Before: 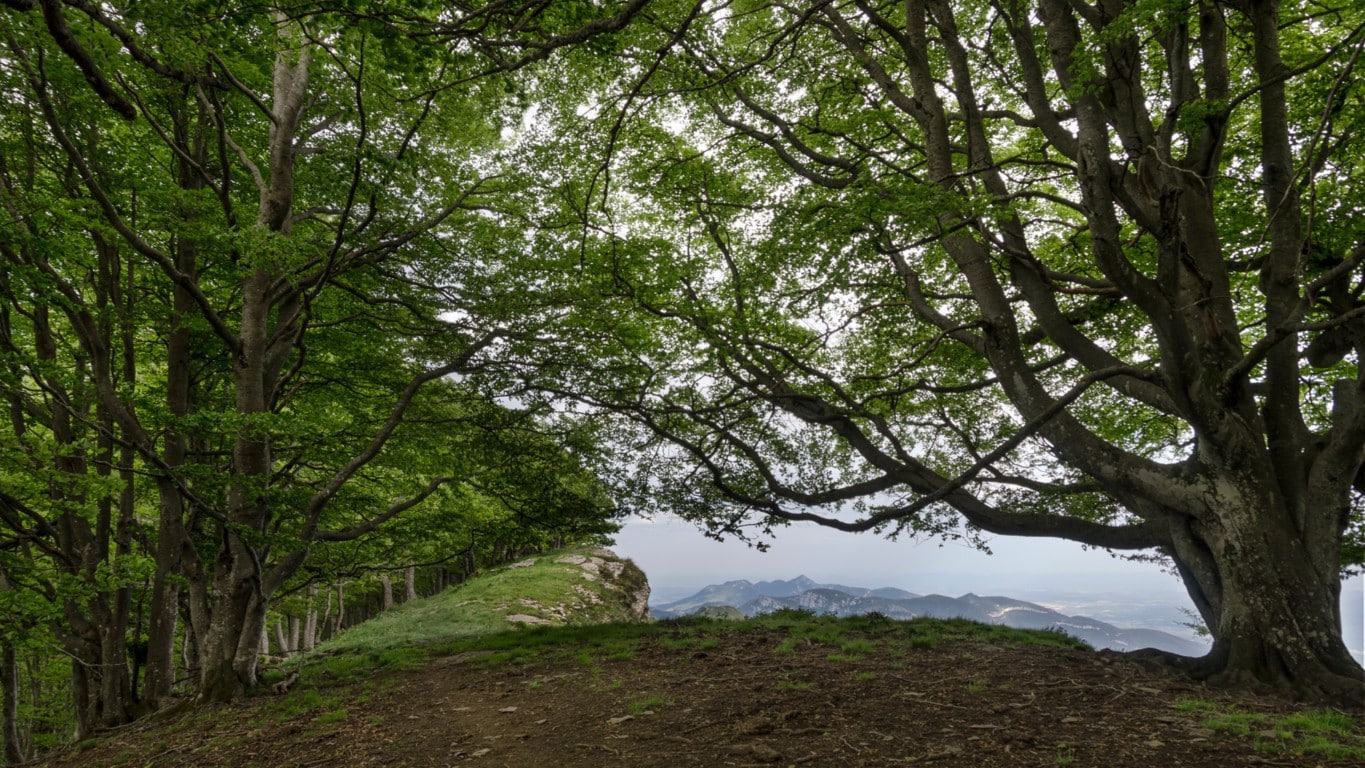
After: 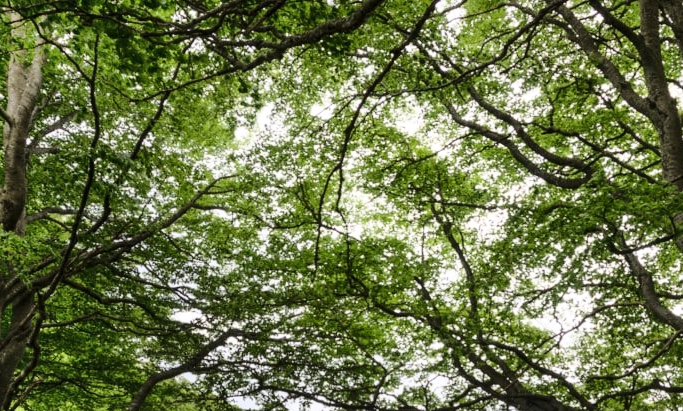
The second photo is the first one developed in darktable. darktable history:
crop: left 19.556%, right 30.401%, bottom 46.458%
base curve: curves: ch0 [(0, 0) (0.028, 0.03) (0.121, 0.232) (0.46, 0.748) (0.859, 0.968) (1, 1)]
shadows and highlights: low approximation 0.01, soften with gaussian
